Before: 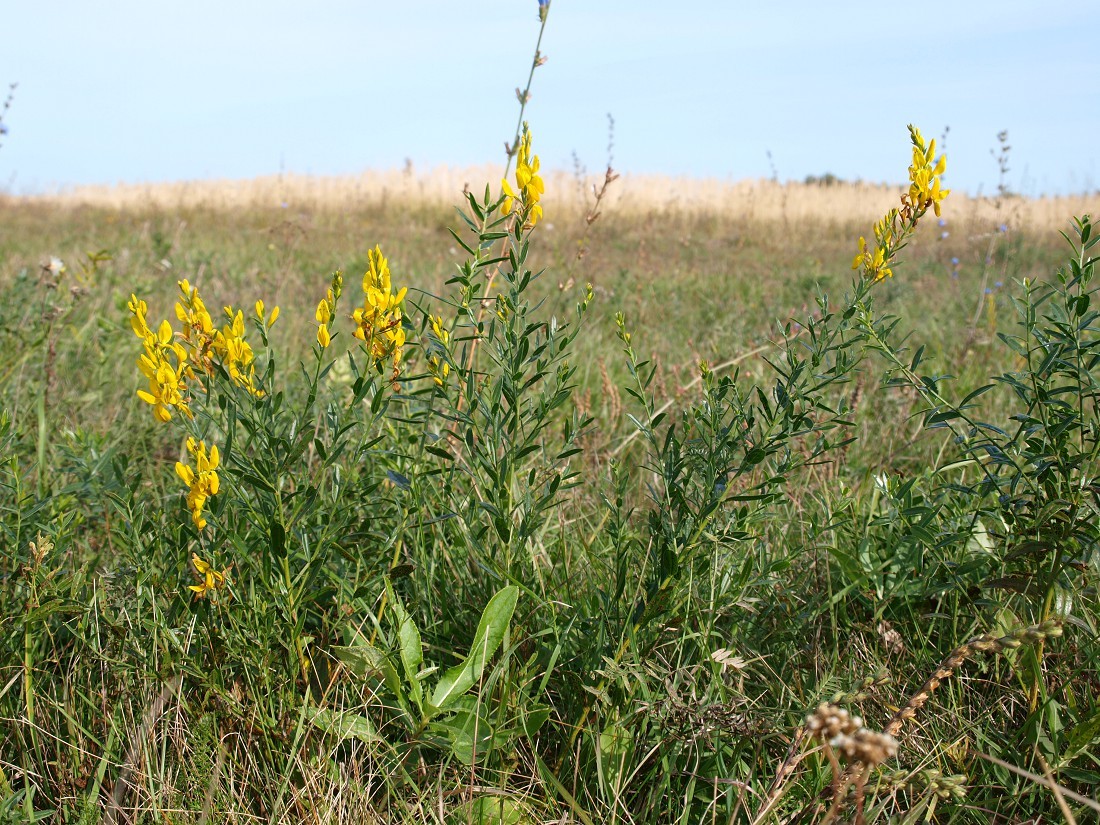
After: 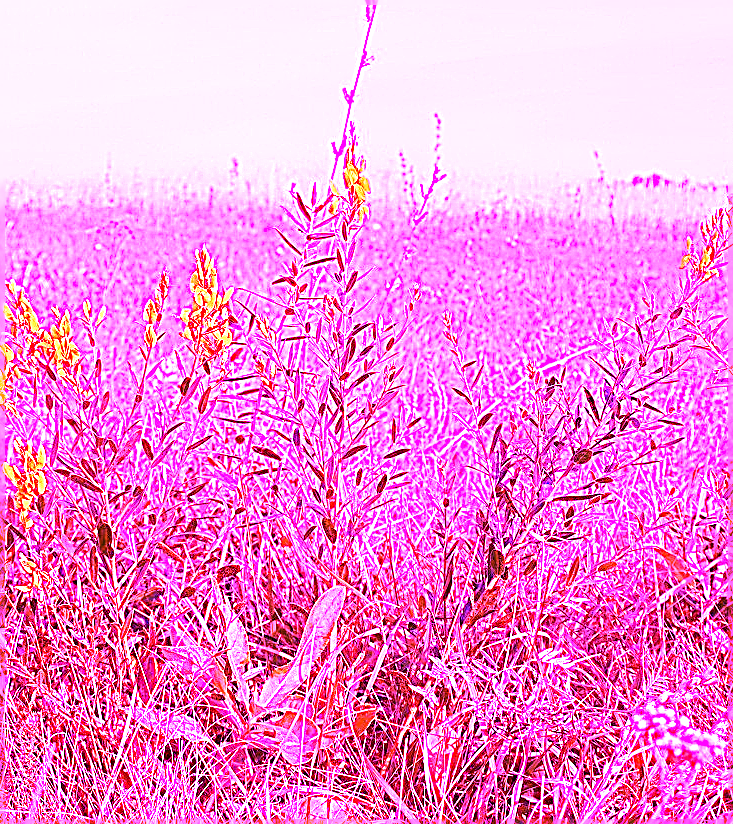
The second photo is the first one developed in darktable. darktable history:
sharpen: on, module defaults
crop and rotate: left 15.754%, right 17.579%
white balance: red 8, blue 8
